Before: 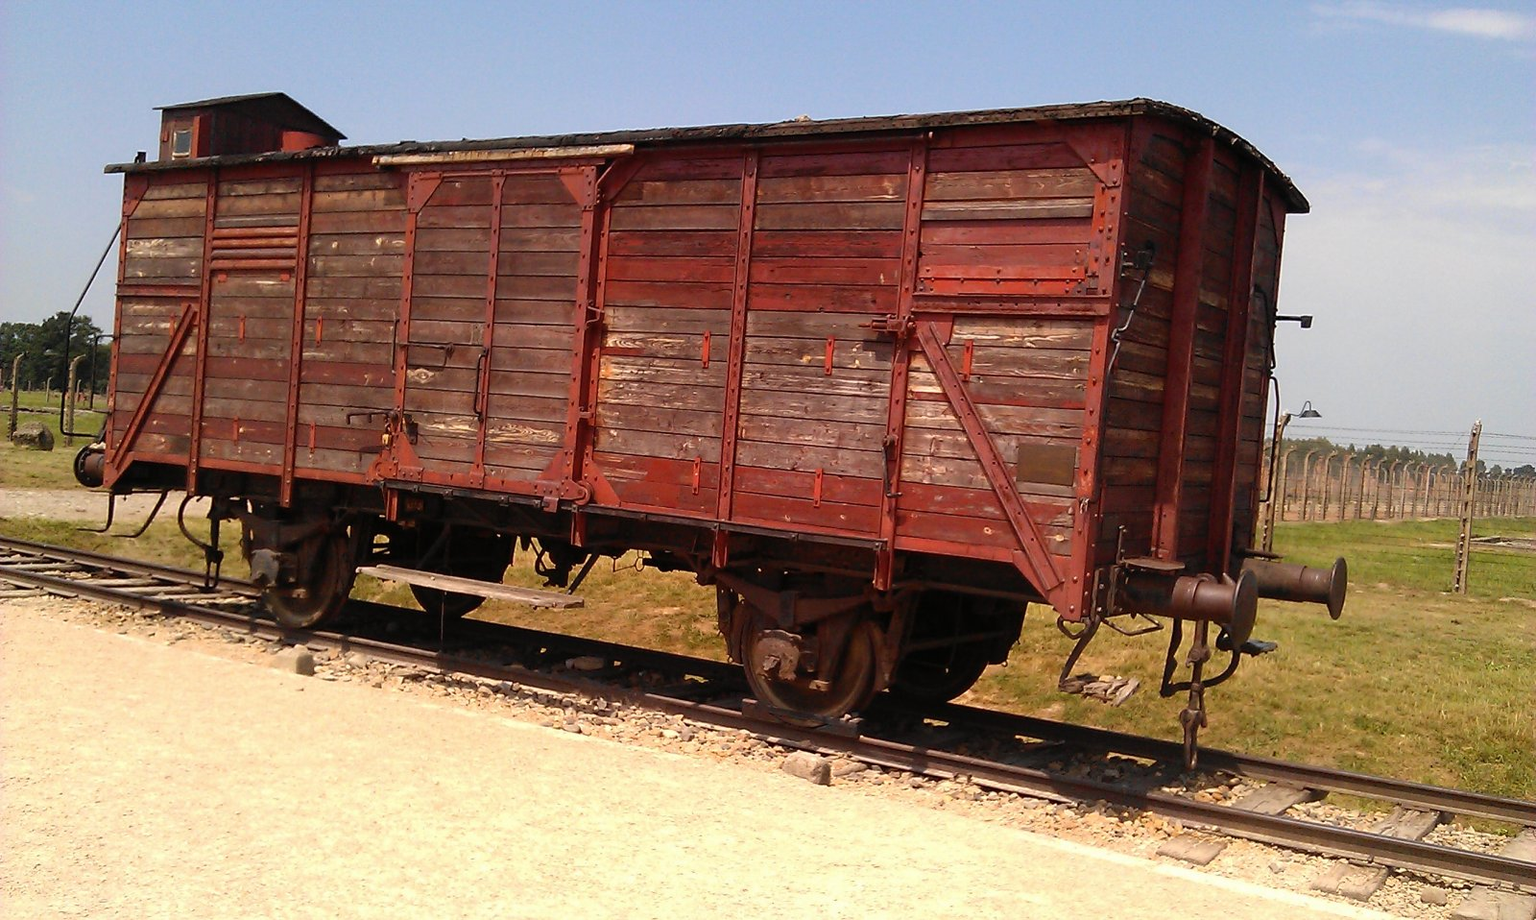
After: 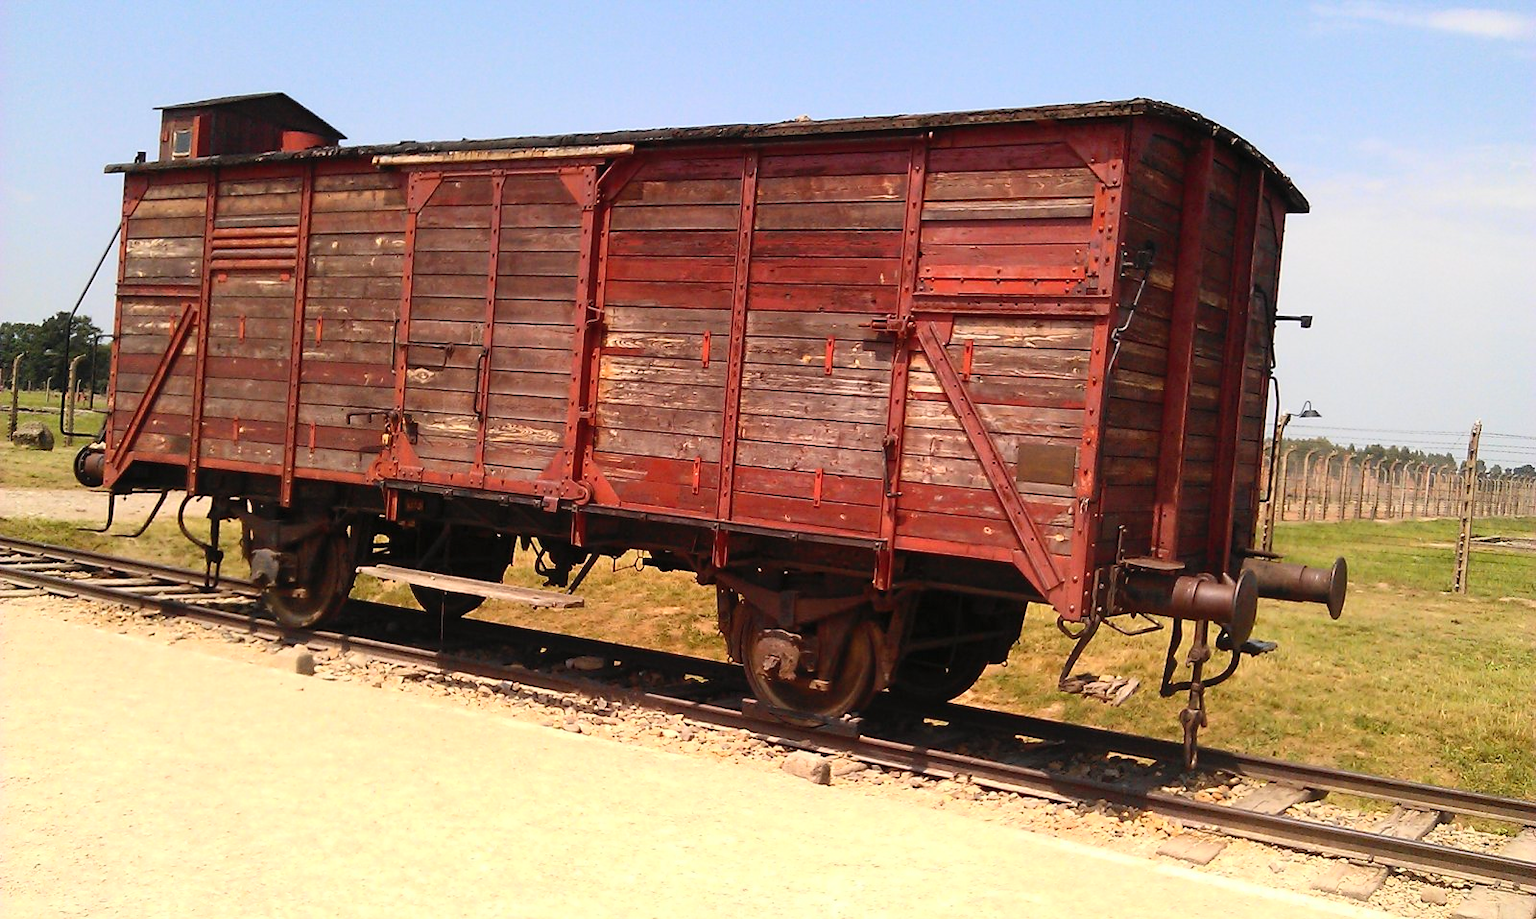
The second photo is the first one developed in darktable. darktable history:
contrast brightness saturation: contrast 0.2, brightness 0.15, saturation 0.14
levels: levels [0, 0.498, 1]
